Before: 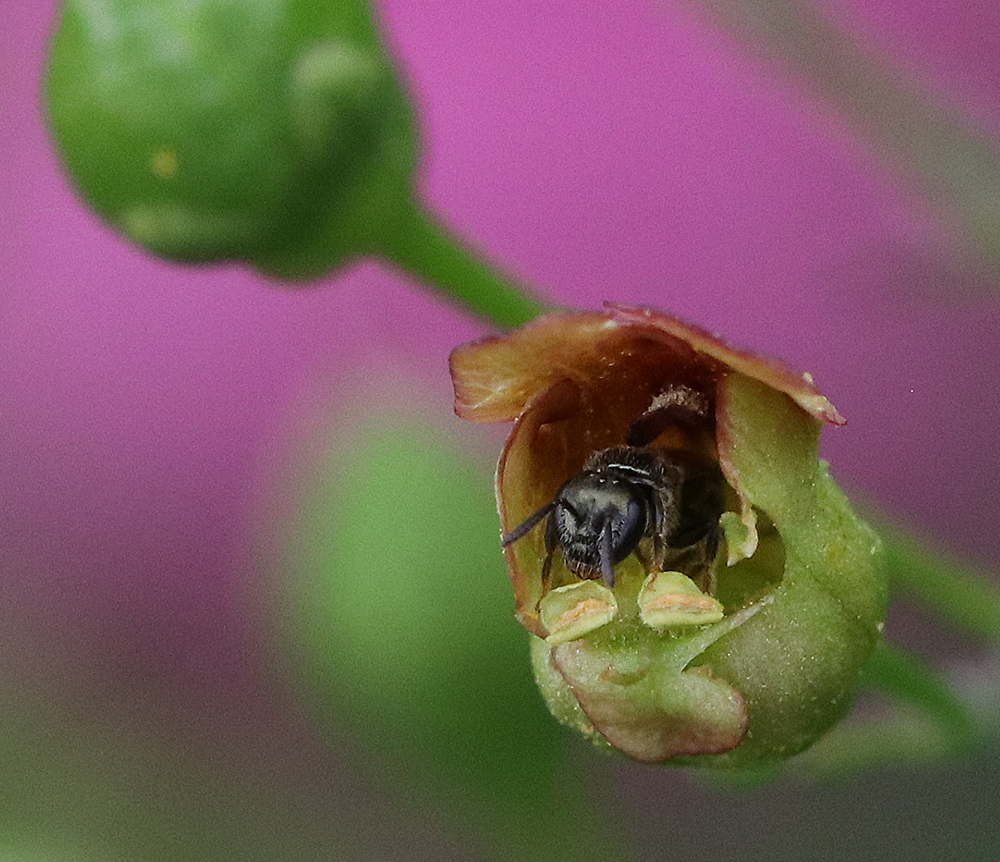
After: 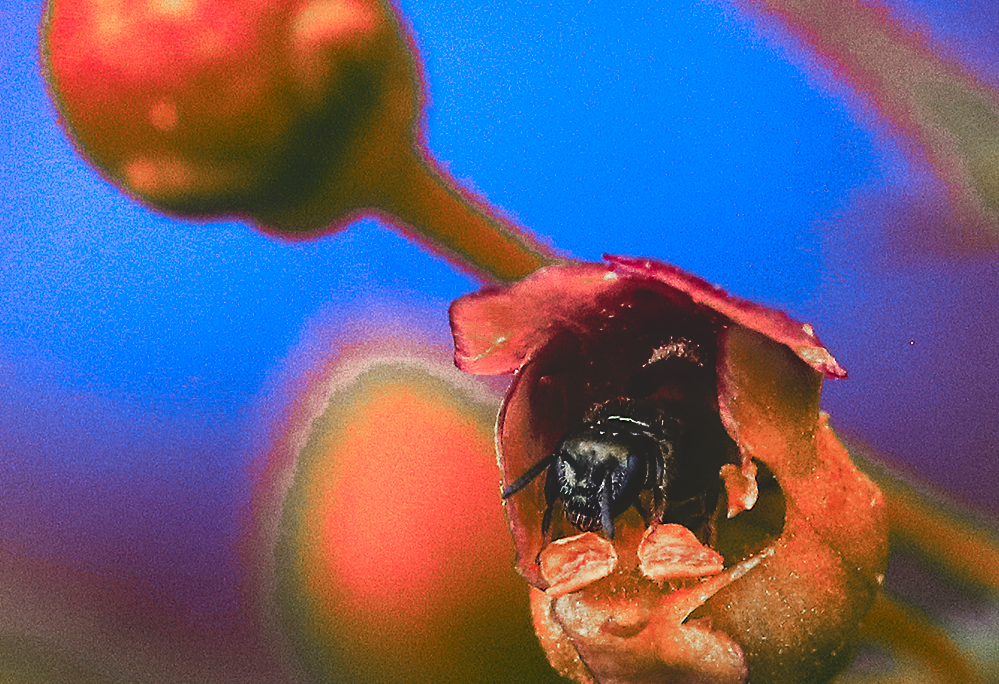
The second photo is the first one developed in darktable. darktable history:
crop and rotate: top 5.669%, bottom 14.875%
tone curve: curves: ch0 [(0, 0.013) (0.074, 0.044) (0.251, 0.234) (0.472, 0.511) (0.63, 0.752) (0.746, 0.866) (0.899, 0.956) (1, 1)]; ch1 [(0, 0) (0.08, 0.08) (0.347, 0.394) (0.455, 0.441) (0.5, 0.5) (0.517, 0.53) (0.563, 0.611) (0.617, 0.682) (0.756, 0.788) (0.92, 0.92) (1, 1)]; ch2 [(0, 0) (0.096, 0.056) (0.304, 0.204) (0.5, 0.5) (0.539, 0.575) (0.597, 0.644) (0.92, 0.92) (1, 1)], preserve colors none
contrast equalizer: y [[0.439, 0.44, 0.442, 0.457, 0.493, 0.498], [0.5 ×6], [0.5 ×6], [0 ×6], [0 ×6]], mix 0.299
shadows and highlights: highlights color adjustment 49.64%, low approximation 0.01, soften with gaussian
color zones: curves: ch0 [(0.006, 0.385) (0.143, 0.563) (0.243, 0.321) (0.352, 0.464) (0.516, 0.456) (0.625, 0.5) (0.75, 0.5) (0.875, 0.5)]; ch1 [(0, 0.5) (0.134, 0.504) (0.246, 0.463) (0.421, 0.515) (0.5, 0.56) (0.625, 0.5) (0.75, 0.5) (0.875, 0.5)]; ch2 [(0, 0.5) (0.131, 0.426) (0.307, 0.289) (0.38, 0.188) (0.513, 0.216) (0.625, 0.548) (0.75, 0.468) (0.838, 0.396) (0.971, 0.311)]
base curve: curves: ch0 [(0, 0.02) (0.083, 0.036) (1, 1)], fusion 1, preserve colors none
